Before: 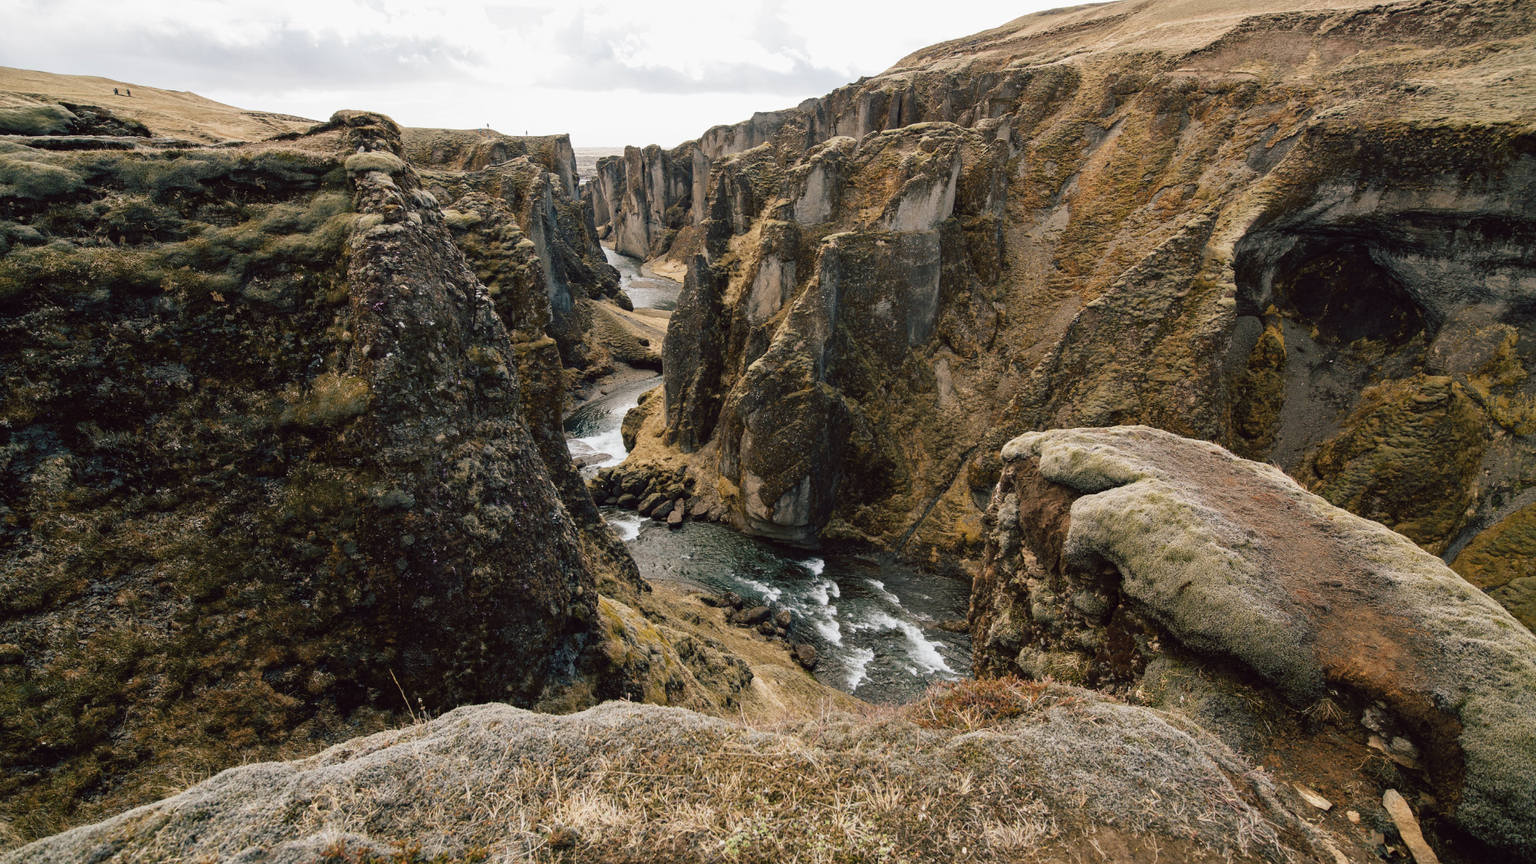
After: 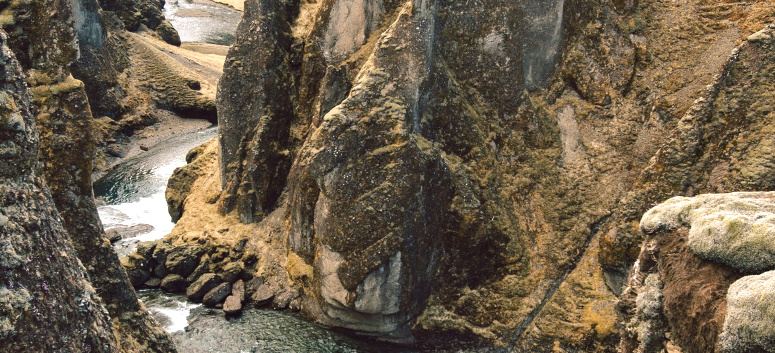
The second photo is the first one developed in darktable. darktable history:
shadows and highlights: shadows 59.36, soften with gaussian
crop: left 31.868%, top 31.784%, right 27.743%, bottom 35.464%
exposure: black level correction 0, exposure 0.695 EV
tone equalizer: edges refinement/feathering 500, mask exposure compensation -1.57 EV, preserve details no
